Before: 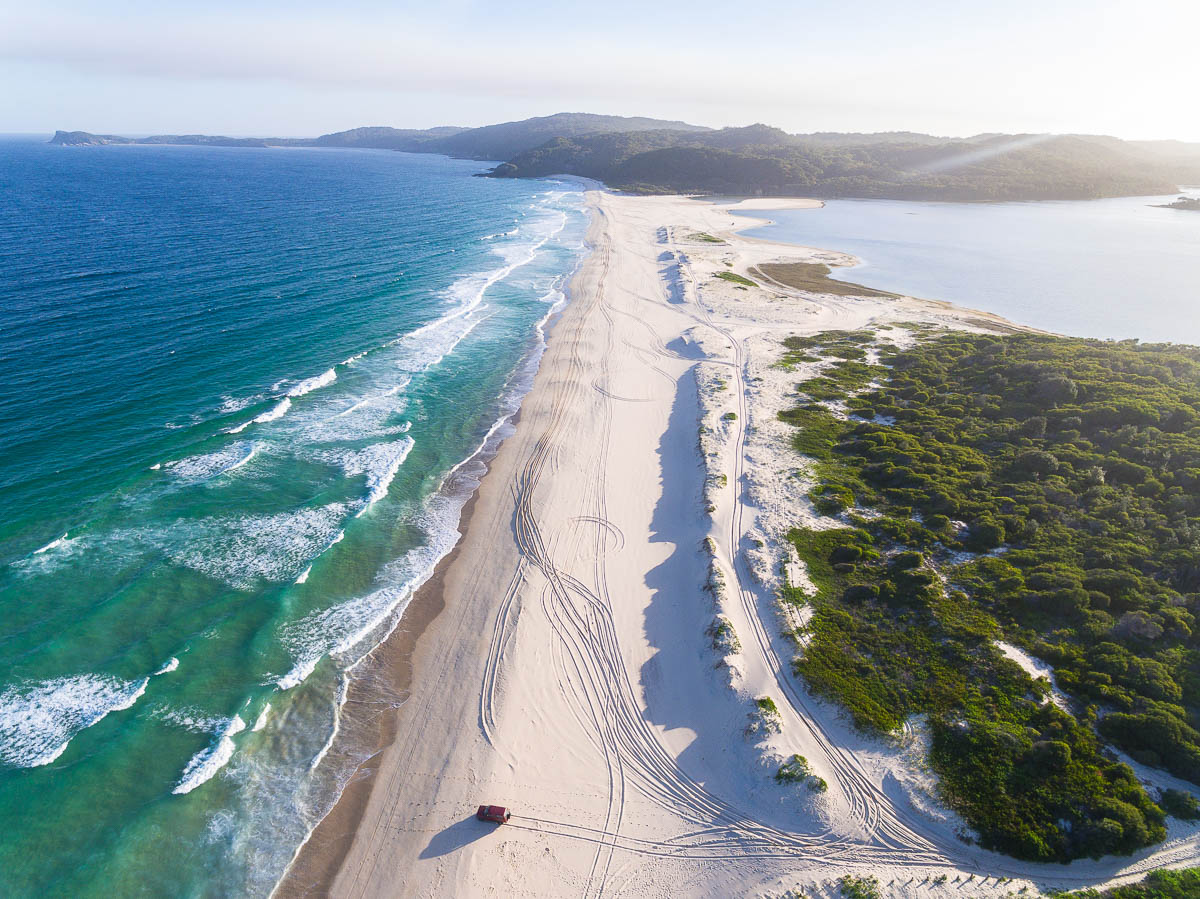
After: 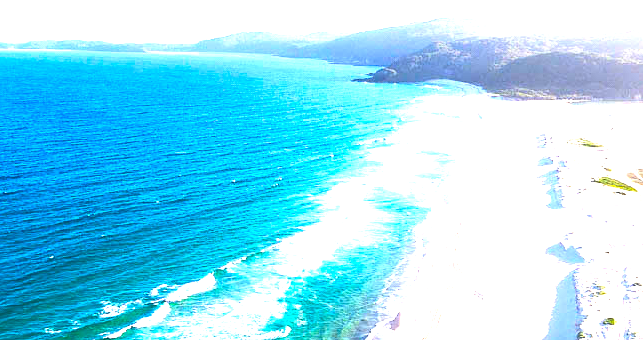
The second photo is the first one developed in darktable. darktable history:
color balance rgb: linear chroma grading › shadows -10%, linear chroma grading › global chroma 20%, perceptual saturation grading › global saturation 15%, perceptual brilliance grading › global brilliance 30%, perceptual brilliance grading › highlights 12%, perceptual brilliance grading › mid-tones 24%, global vibrance 20%
crop: left 10.121%, top 10.631%, right 36.218%, bottom 51.526%
tone equalizer: -8 EV -0.417 EV, -7 EV -0.389 EV, -6 EV -0.333 EV, -5 EV -0.222 EV, -3 EV 0.222 EV, -2 EV 0.333 EV, -1 EV 0.389 EV, +0 EV 0.417 EV, edges refinement/feathering 500, mask exposure compensation -1.57 EV, preserve details no
